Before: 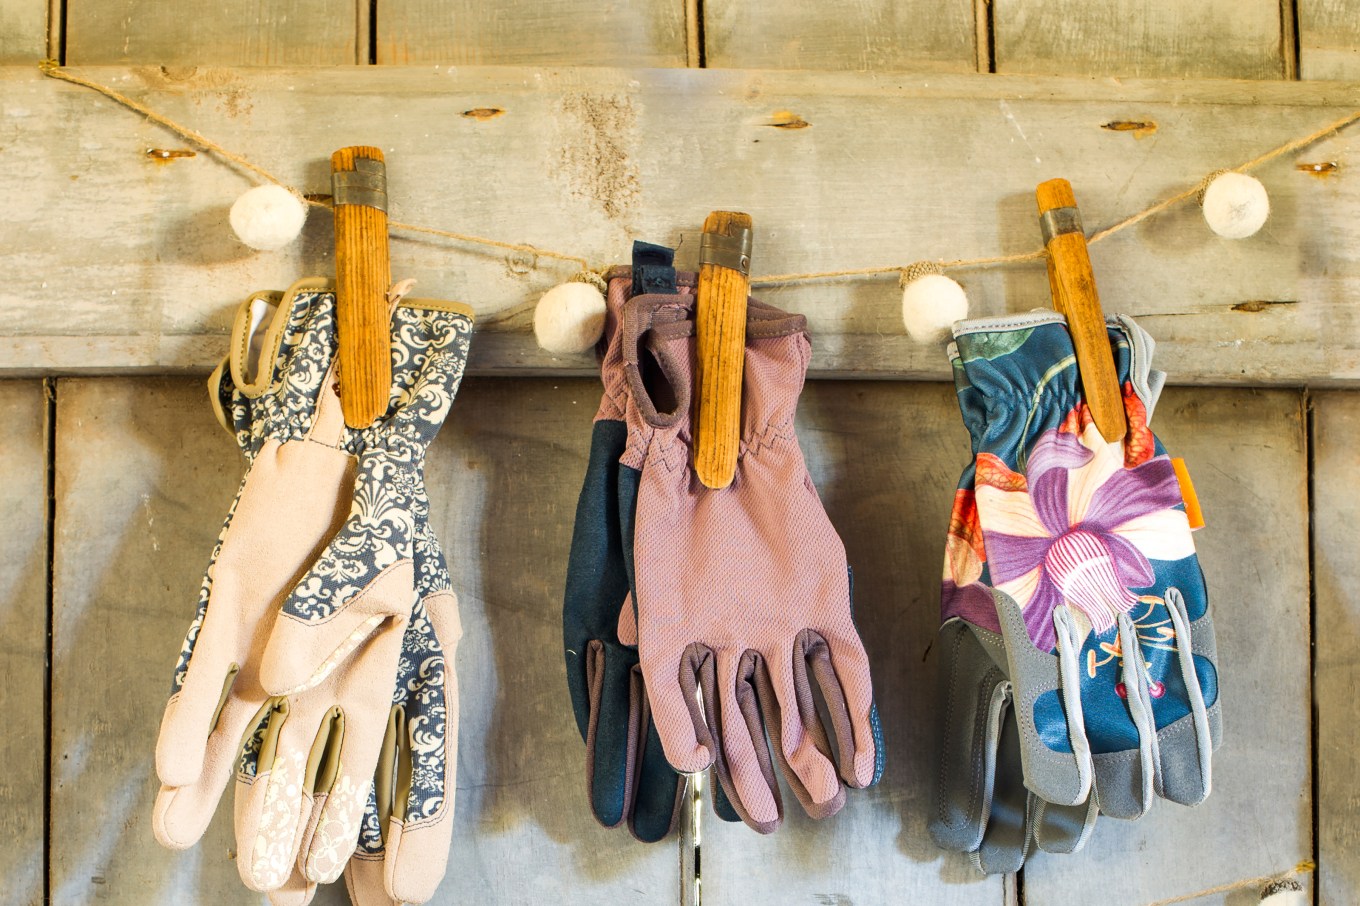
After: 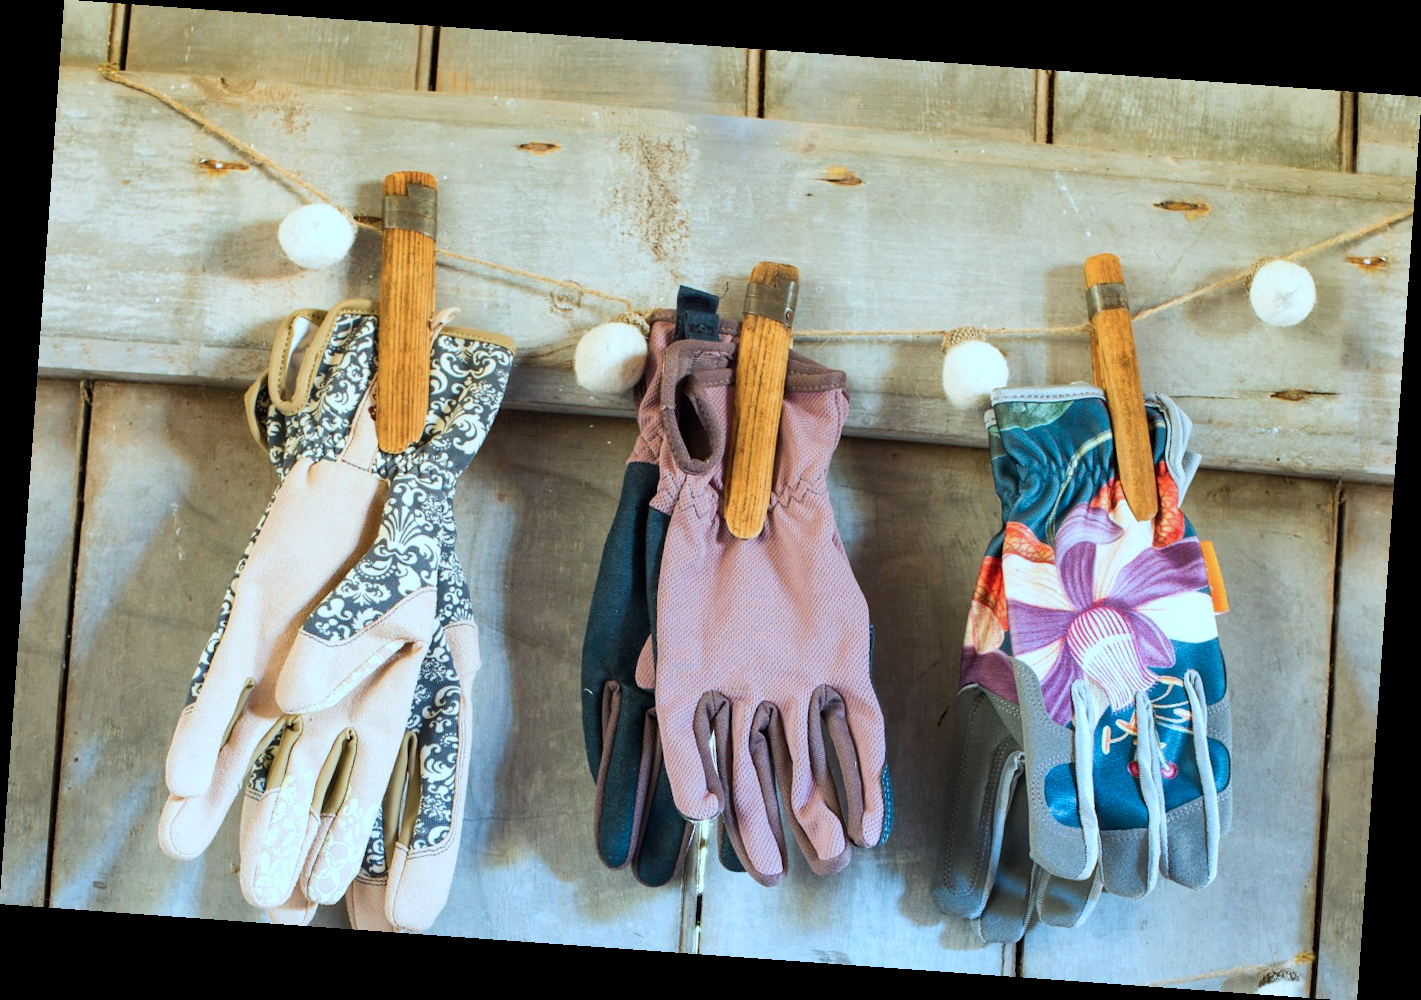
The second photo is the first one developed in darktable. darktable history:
color correction: highlights a* -9.35, highlights b* -23.15
rotate and perspective: rotation 4.1°, automatic cropping off
